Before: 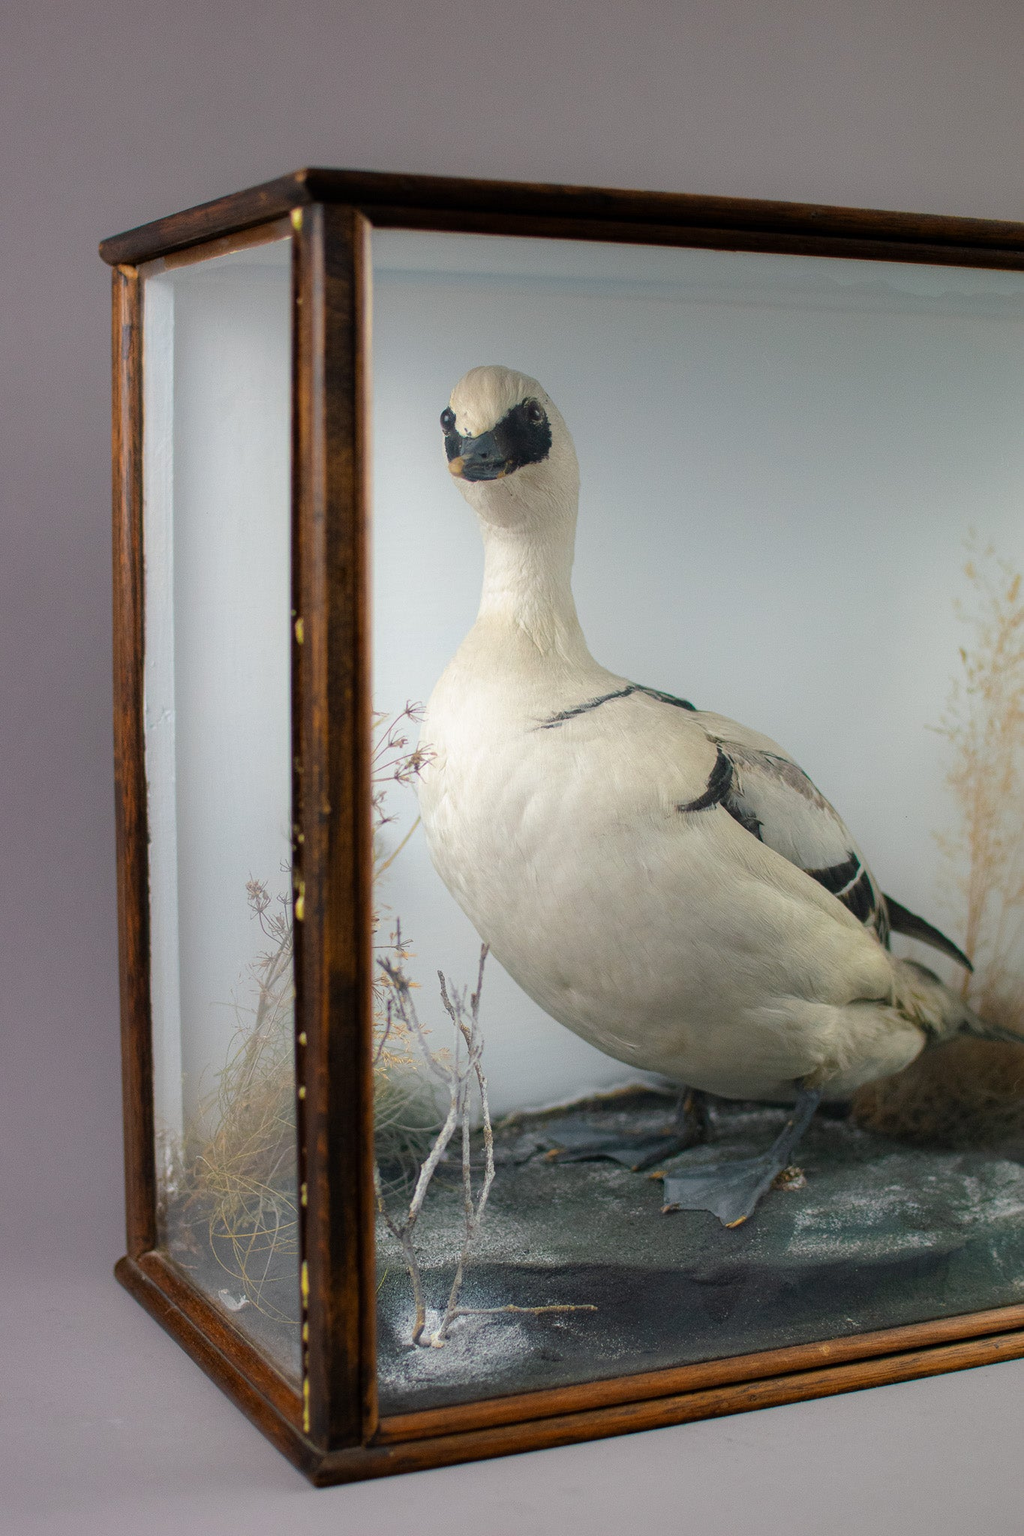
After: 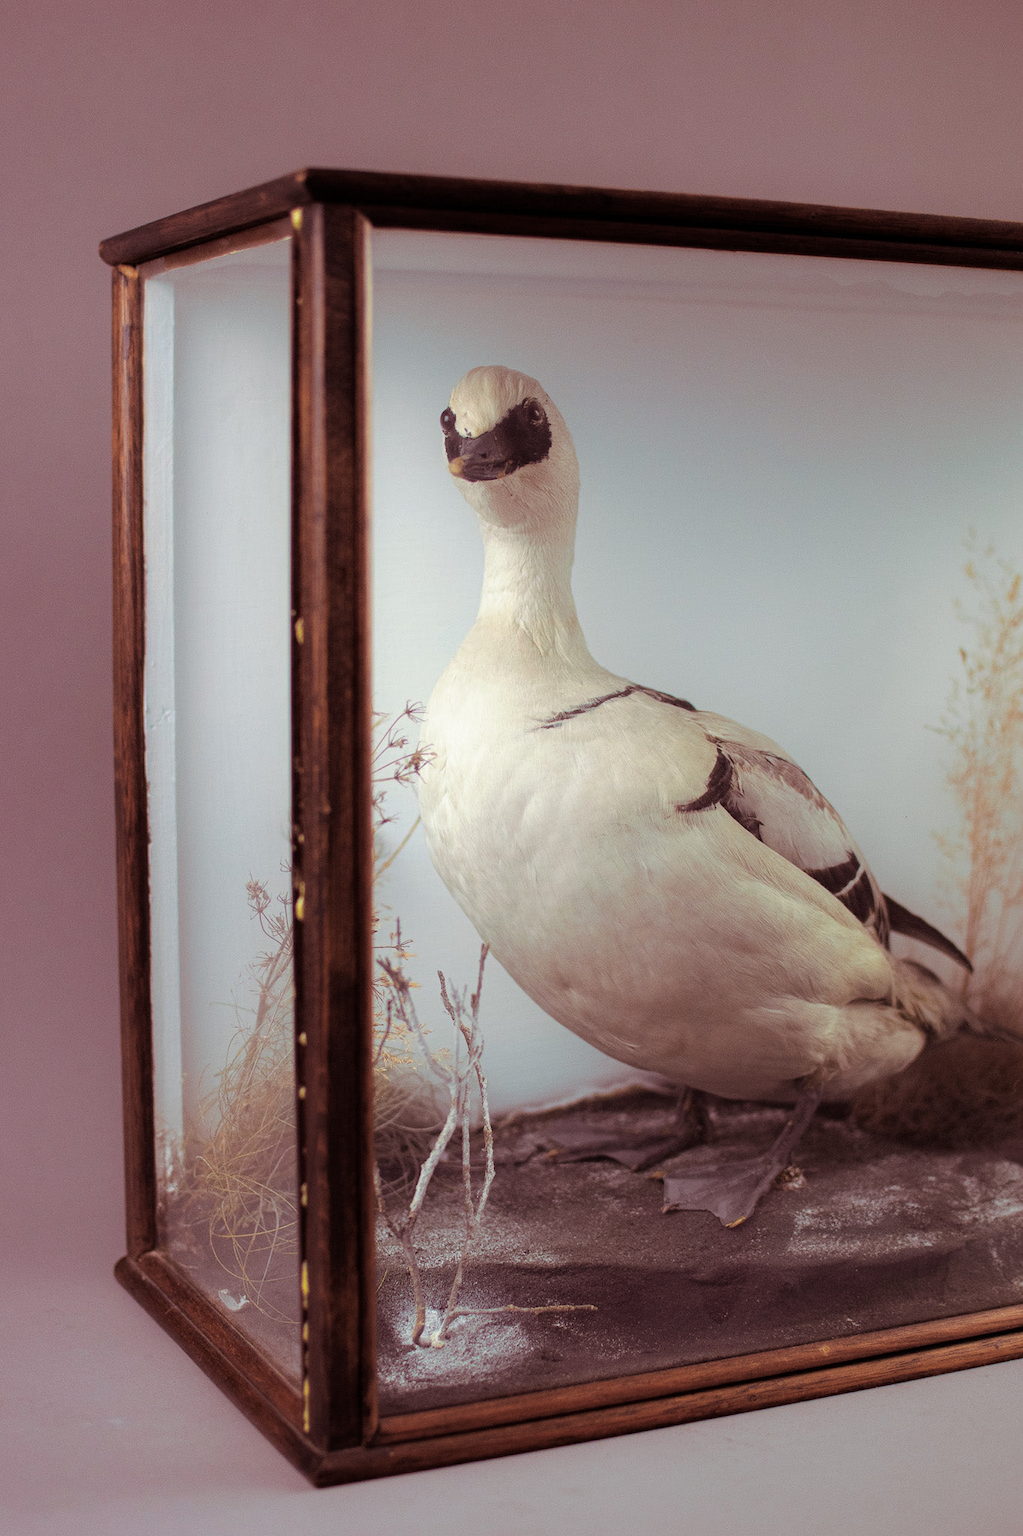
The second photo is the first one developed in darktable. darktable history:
split-toning: on, module defaults
